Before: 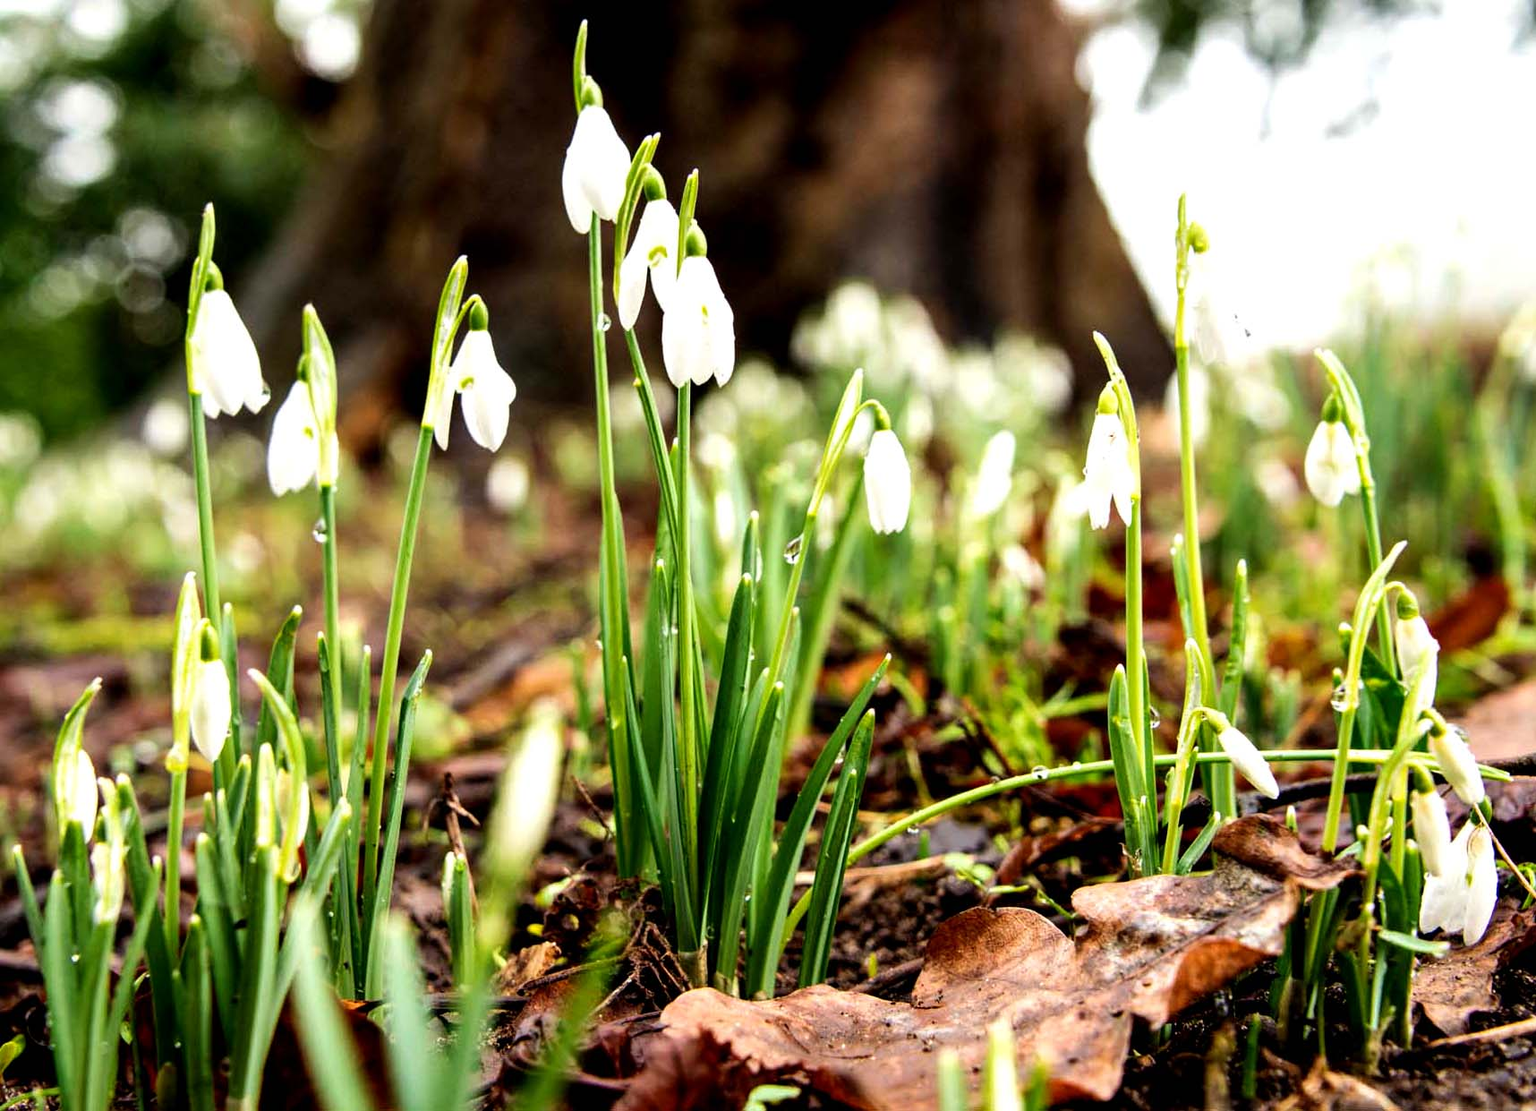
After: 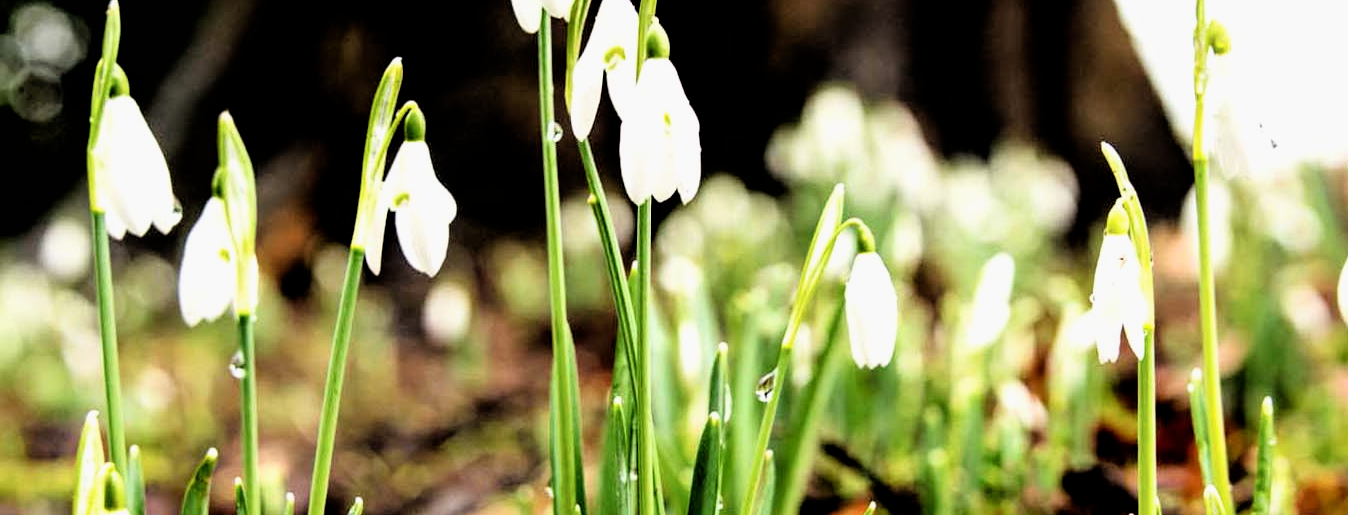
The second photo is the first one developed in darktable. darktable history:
rotate and perspective: crop left 0, crop top 0
filmic rgb: black relative exposure -3.72 EV, white relative exposure 2.77 EV, dynamic range scaling -5.32%, hardness 3.03
crop: left 7.036%, top 18.398%, right 14.379%, bottom 40.043%
